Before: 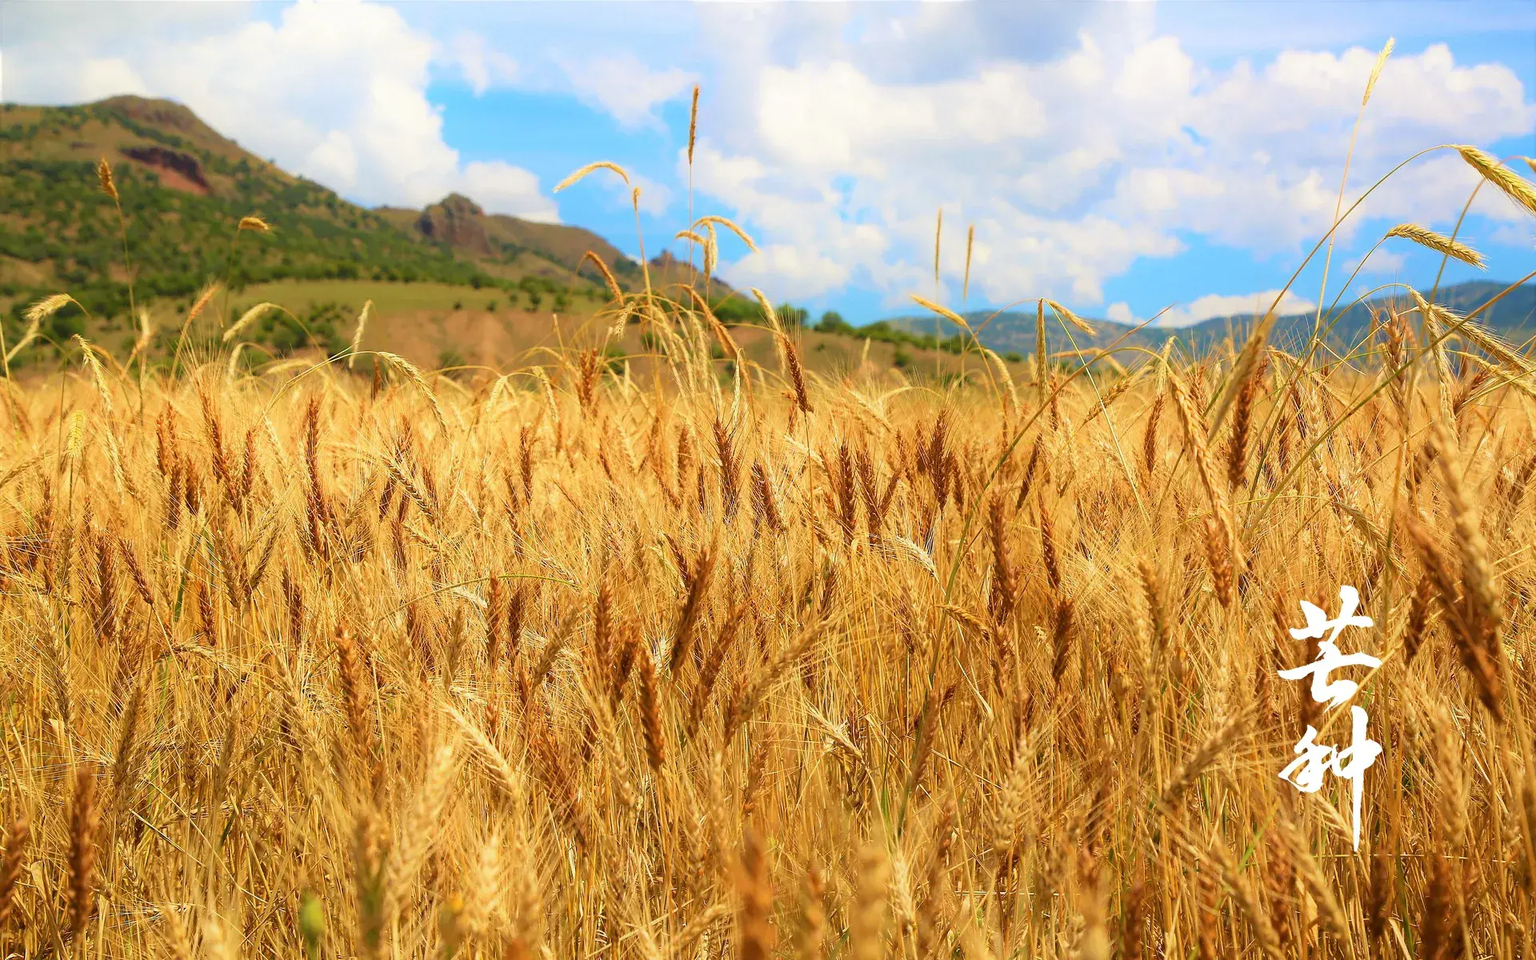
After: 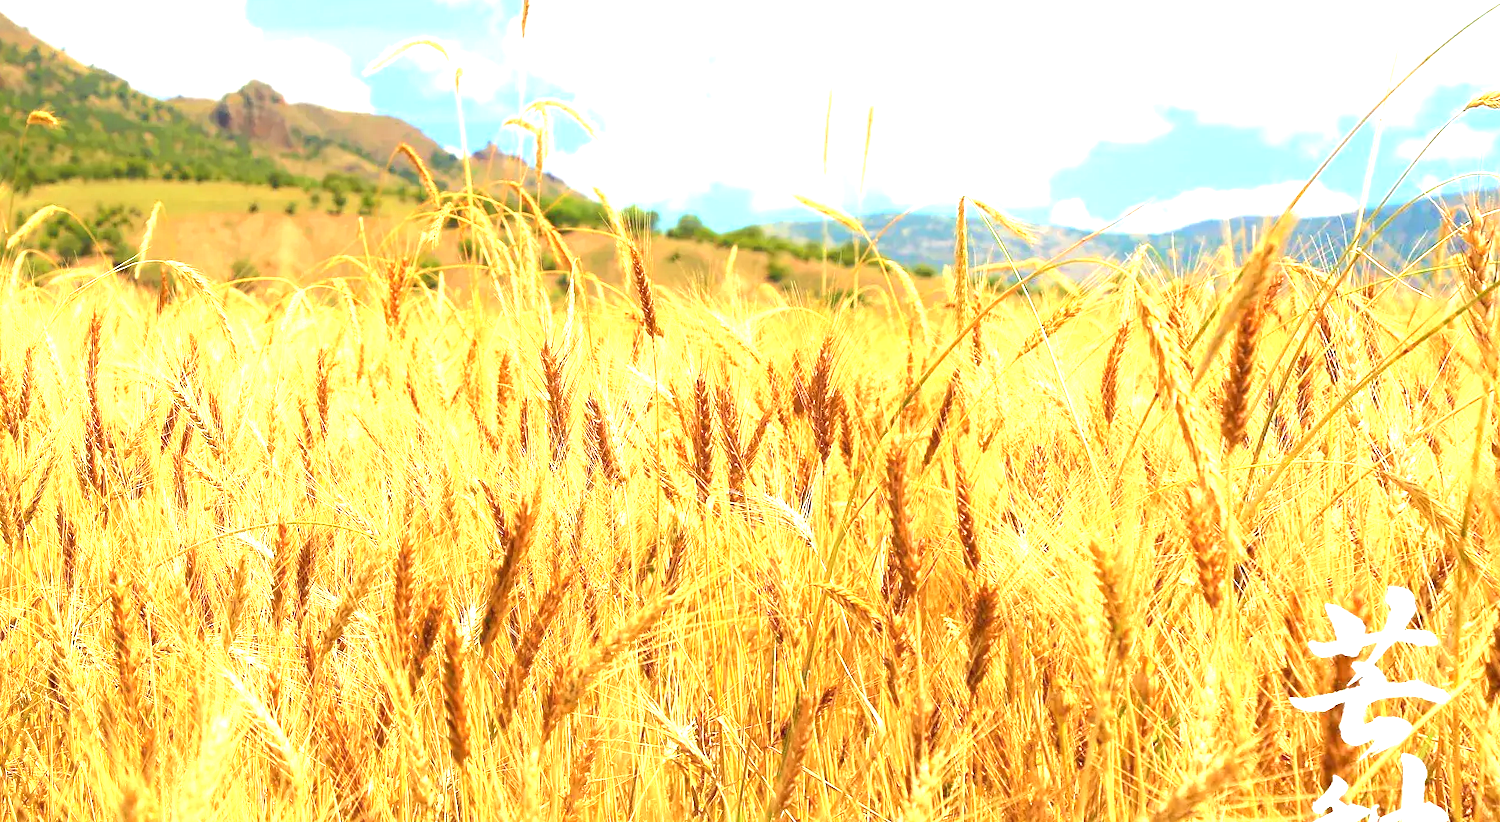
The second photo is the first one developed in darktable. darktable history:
crop and rotate: left 10.071%, top 10.071%, right 10.02%, bottom 10.02%
rotate and perspective: rotation 1.69°, lens shift (vertical) -0.023, lens shift (horizontal) -0.291, crop left 0.025, crop right 0.988, crop top 0.092, crop bottom 0.842
exposure: black level correction 0, exposure 1.45 EV, compensate exposure bias true, compensate highlight preservation false
